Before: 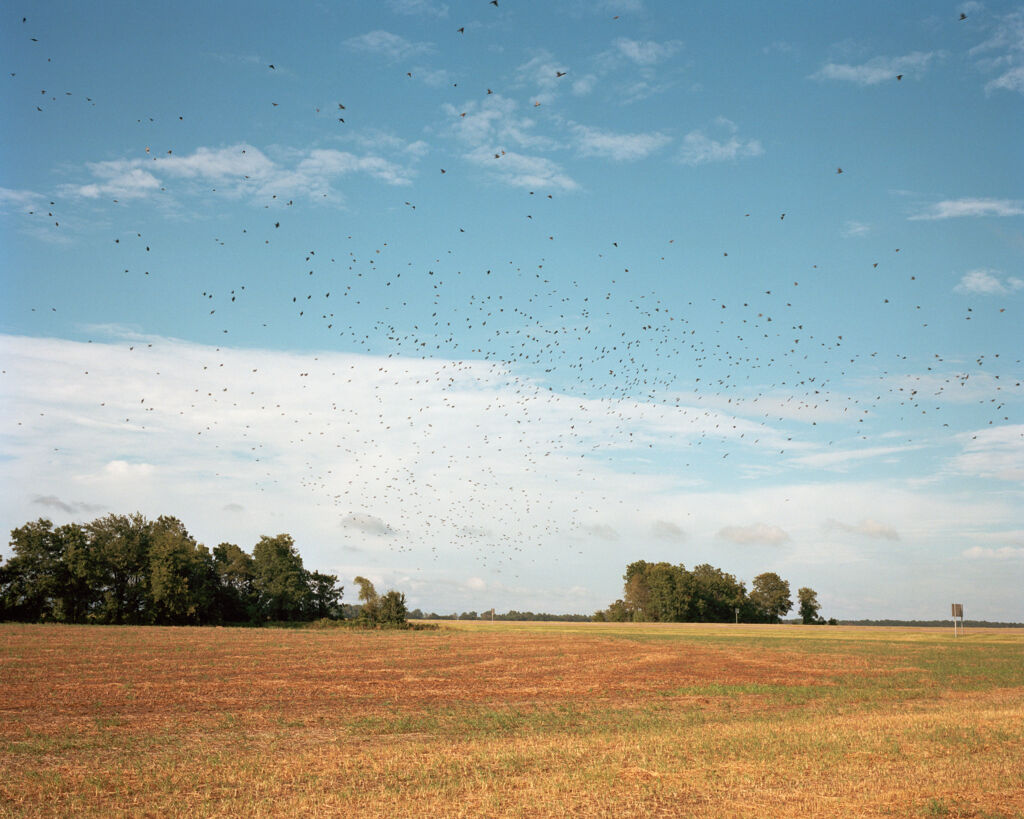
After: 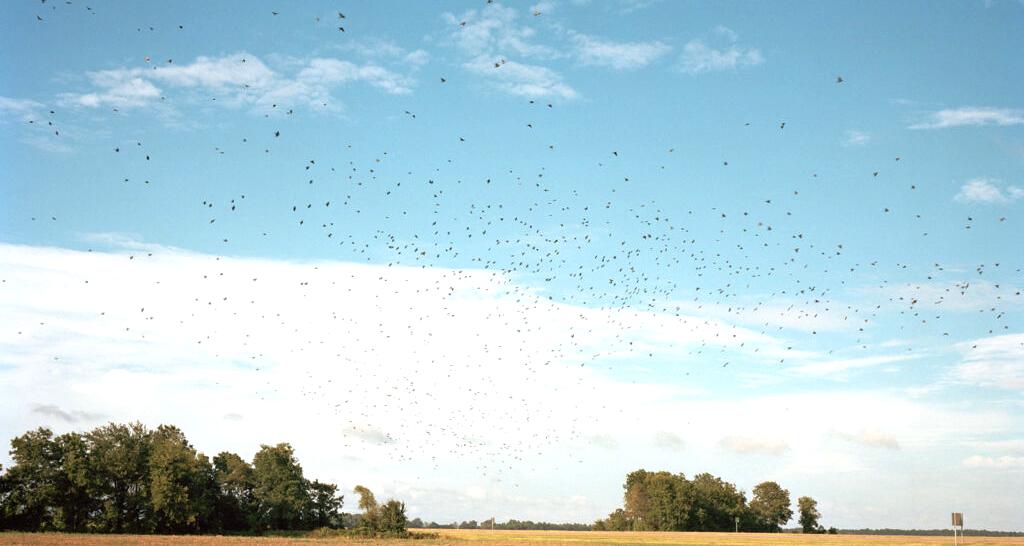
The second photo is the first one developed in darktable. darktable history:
exposure: black level correction 0, exposure 0.5 EV, compensate highlight preservation false
crop: top 11.166%, bottom 22.168%
